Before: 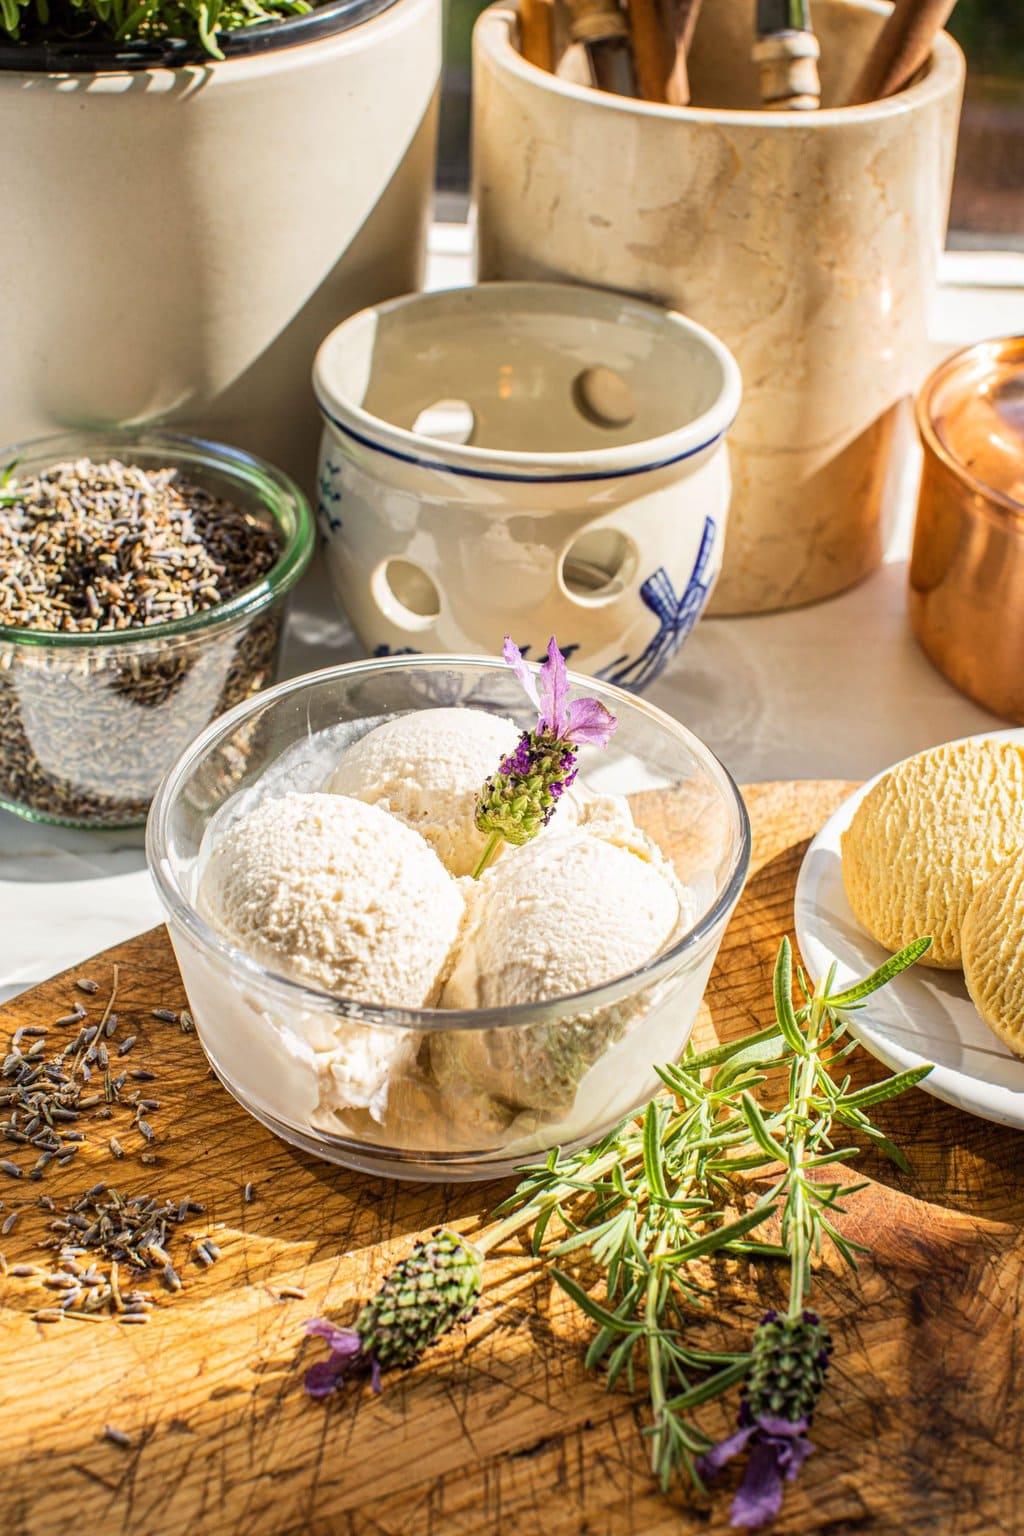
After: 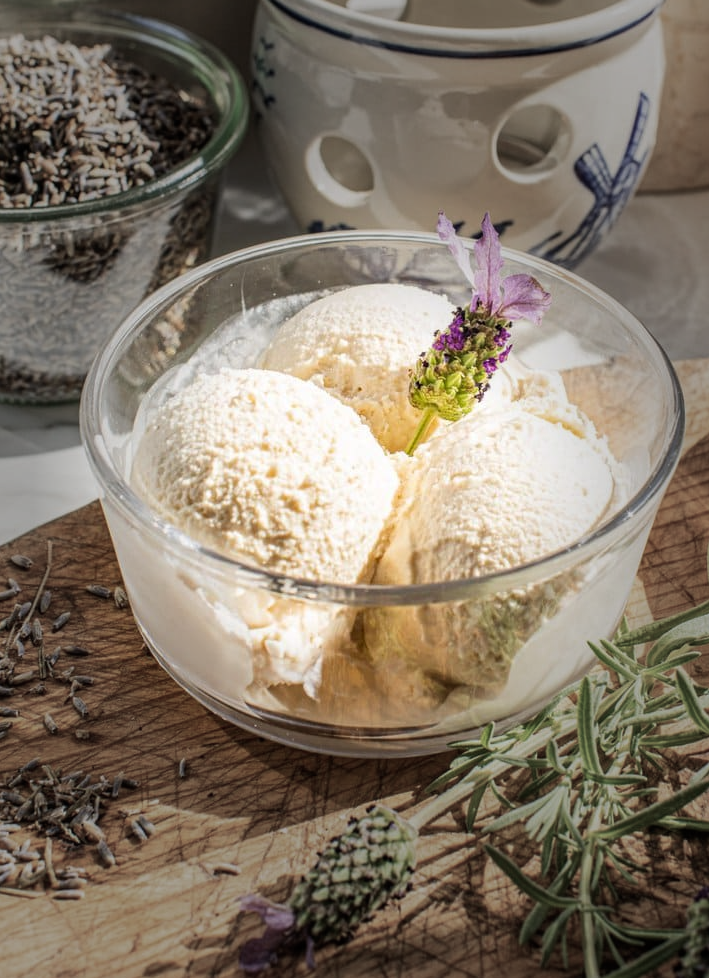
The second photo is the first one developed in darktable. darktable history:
vignetting: fall-off start 31.28%, fall-off radius 34.64%, brightness -0.575
crop: left 6.488%, top 27.668%, right 24.183%, bottom 8.656%
